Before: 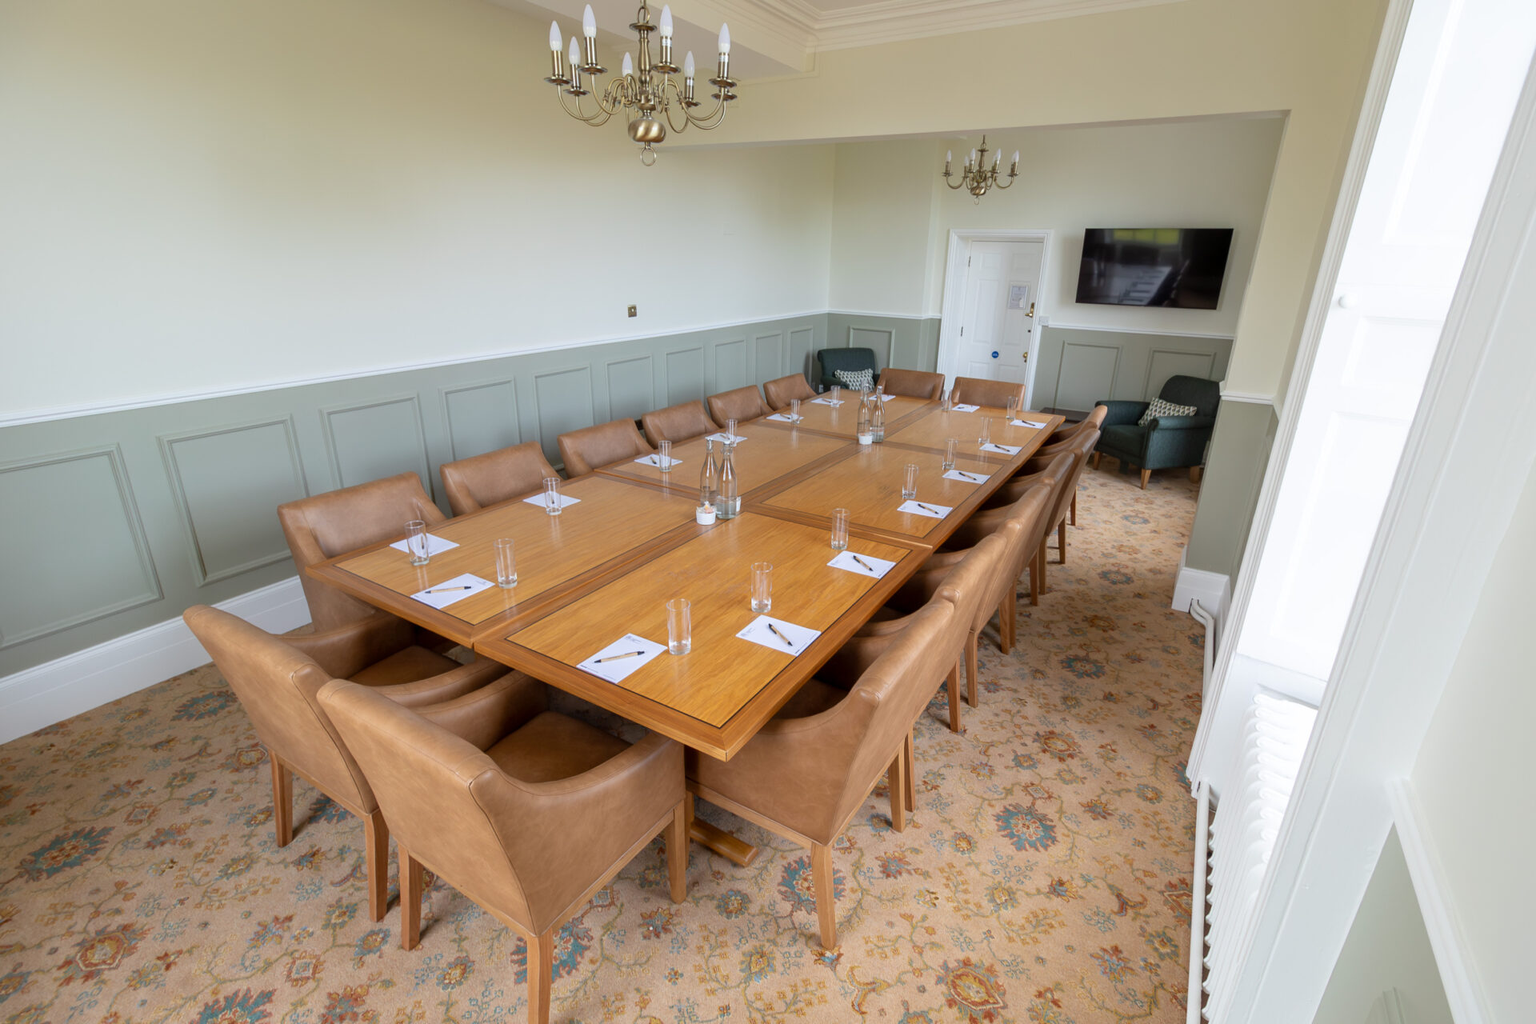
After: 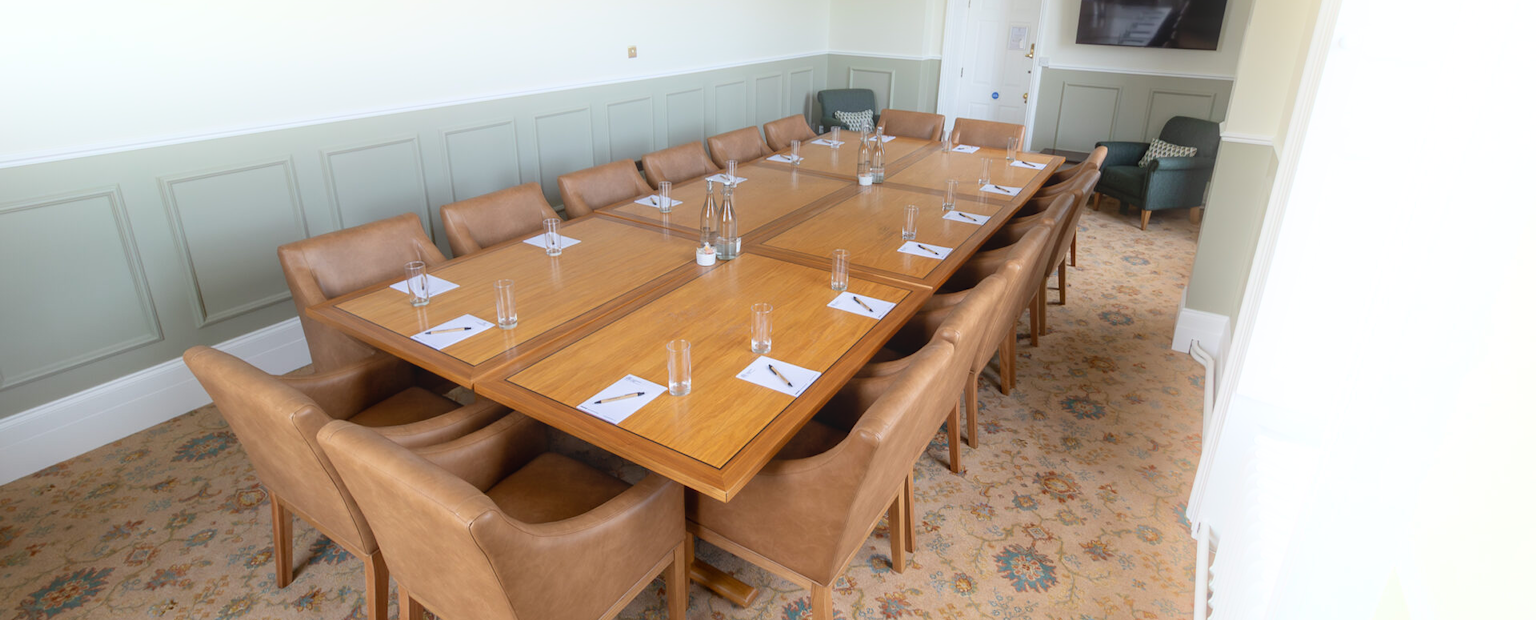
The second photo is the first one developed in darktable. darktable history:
crop and rotate: top 25.357%, bottom 13.942%
bloom: on, module defaults
